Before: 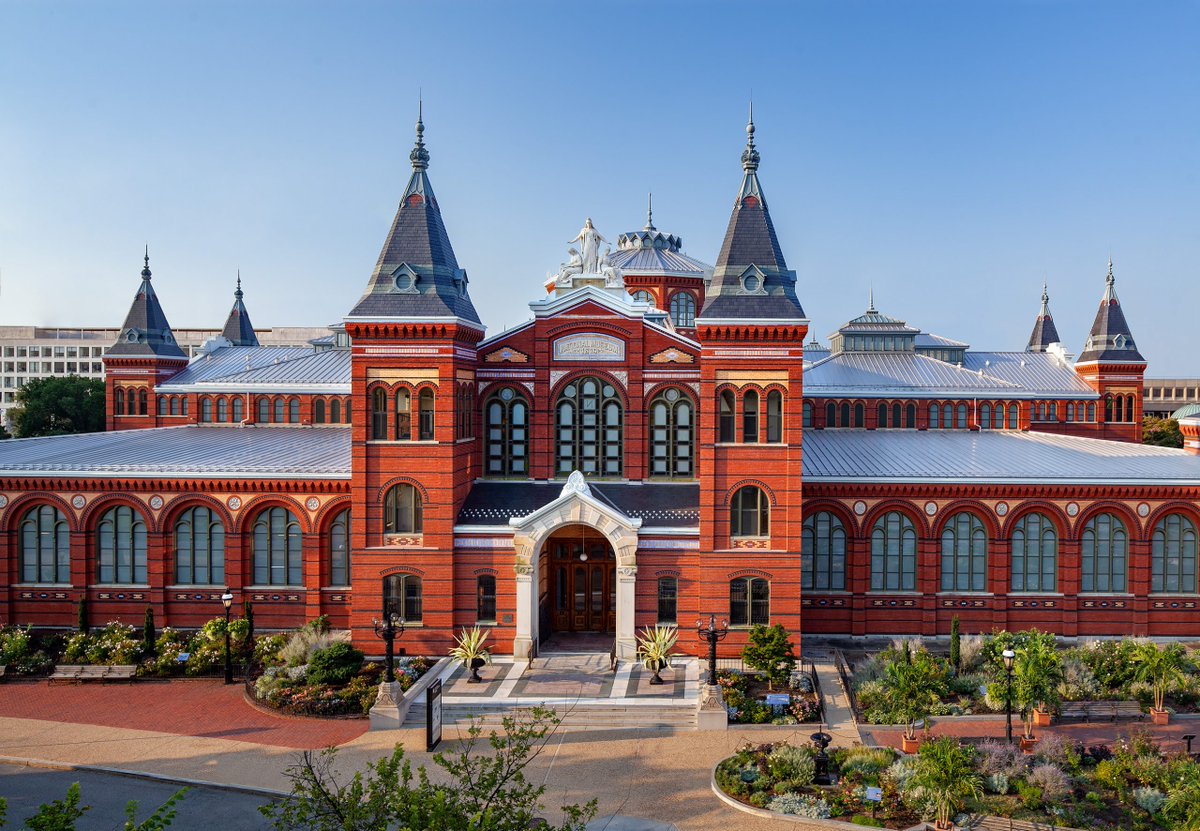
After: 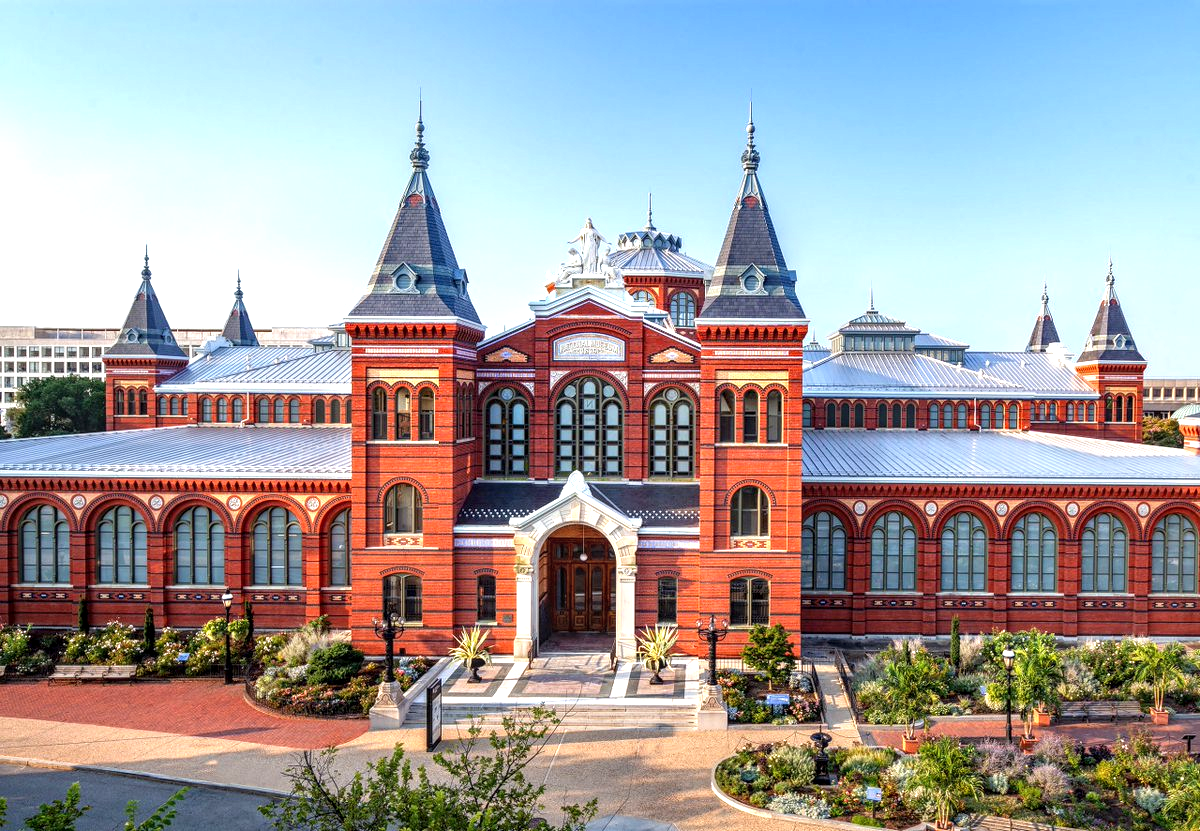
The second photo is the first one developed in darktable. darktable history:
exposure: black level correction 0, exposure 0.877 EV, compensate exposure bias true, compensate highlight preservation false
local contrast: detail 130%
